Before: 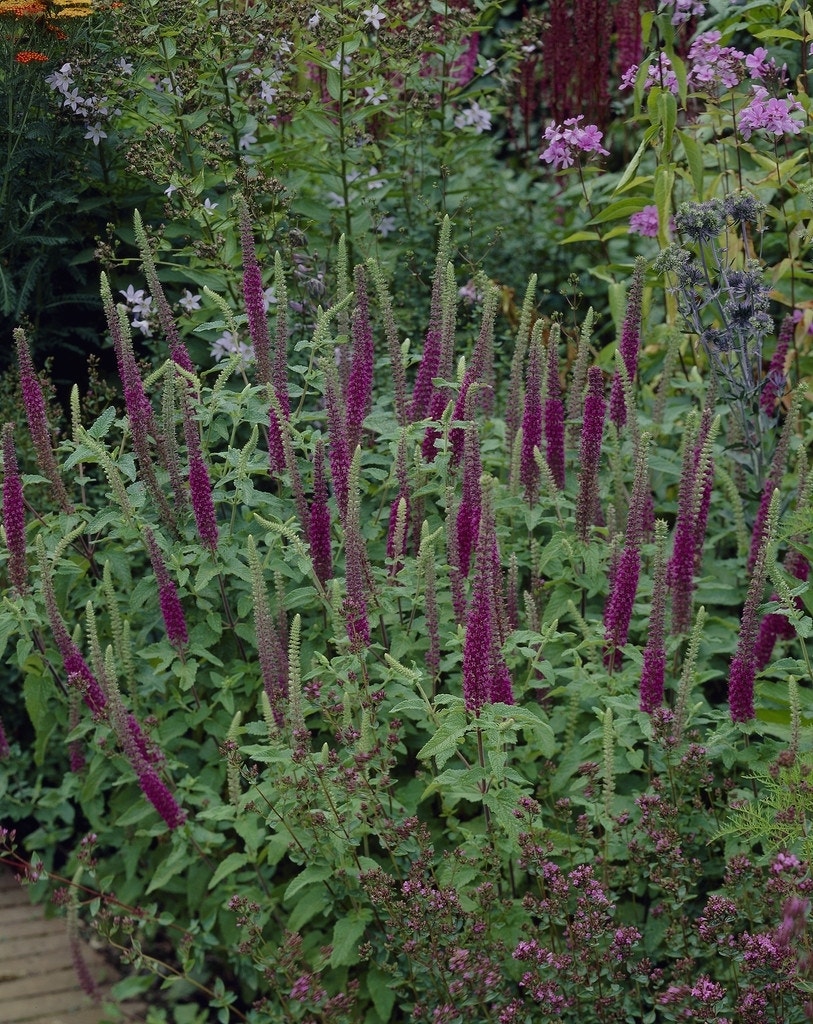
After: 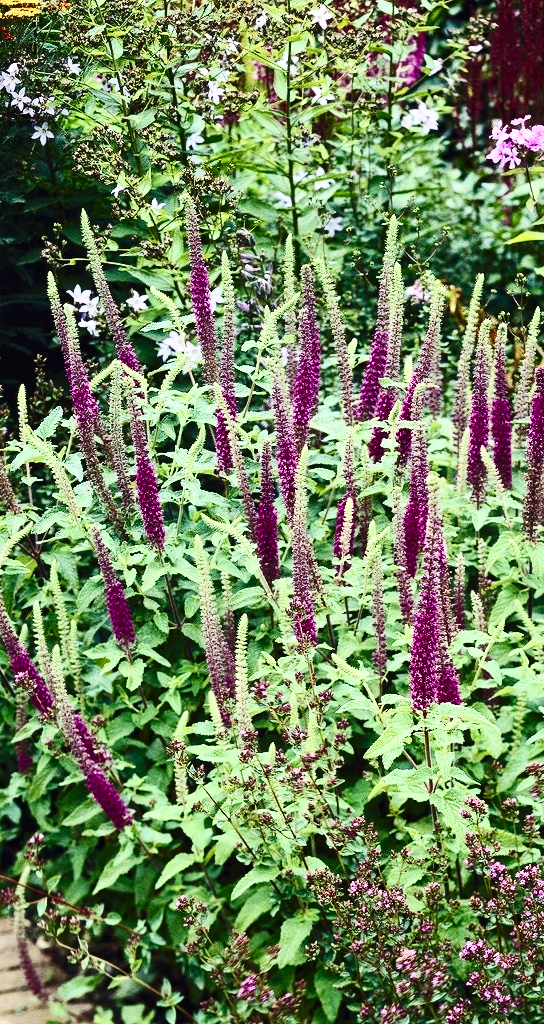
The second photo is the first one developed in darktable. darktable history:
base curve: curves: ch0 [(0, 0) (0.028, 0.03) (0.121, 0.232) (0.46, 0.748) (0.859, 0.968) (1, 1)], preserve colors none
contrast brightness saturation: contrast 0.618, brightness 0.339, saturation 0.137
crop and rotate: left 6.532%, right 26.548%
local contrast: mode bilateral grid, contrast 20, coarseness 51, detail 119%, midtone range 0.2
